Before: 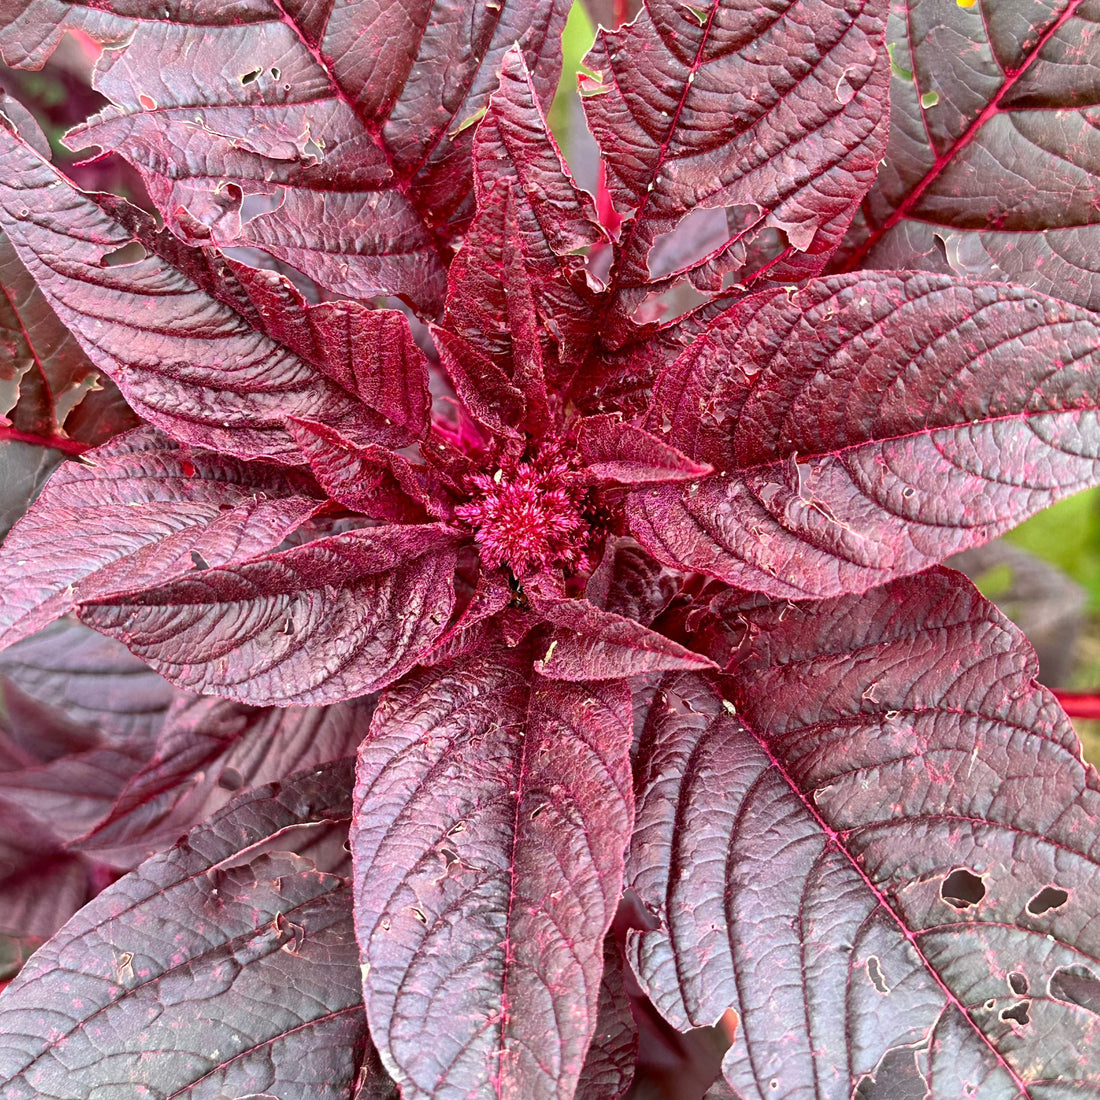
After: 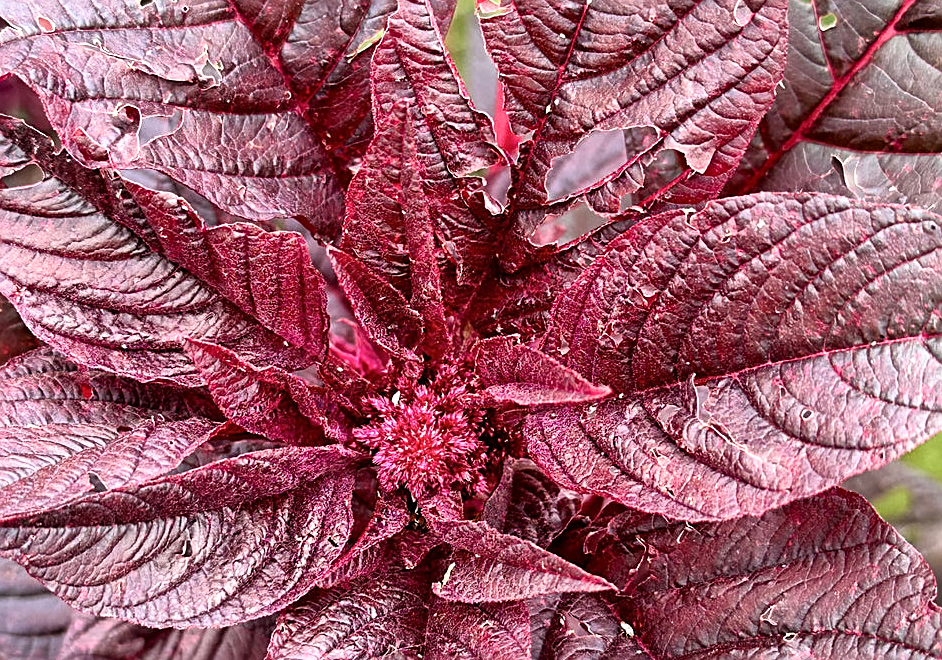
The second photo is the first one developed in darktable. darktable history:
sharpen: on, module defaults
shadows and highlights: soften with gaussian
crop and rotate: left 9.328%, top 7.175%, right 5.011%, bottom 32.737%
filmic rgb: black relative exposure -7.99 EV, white relative exposure 2.32 EV, hardness 6.66
